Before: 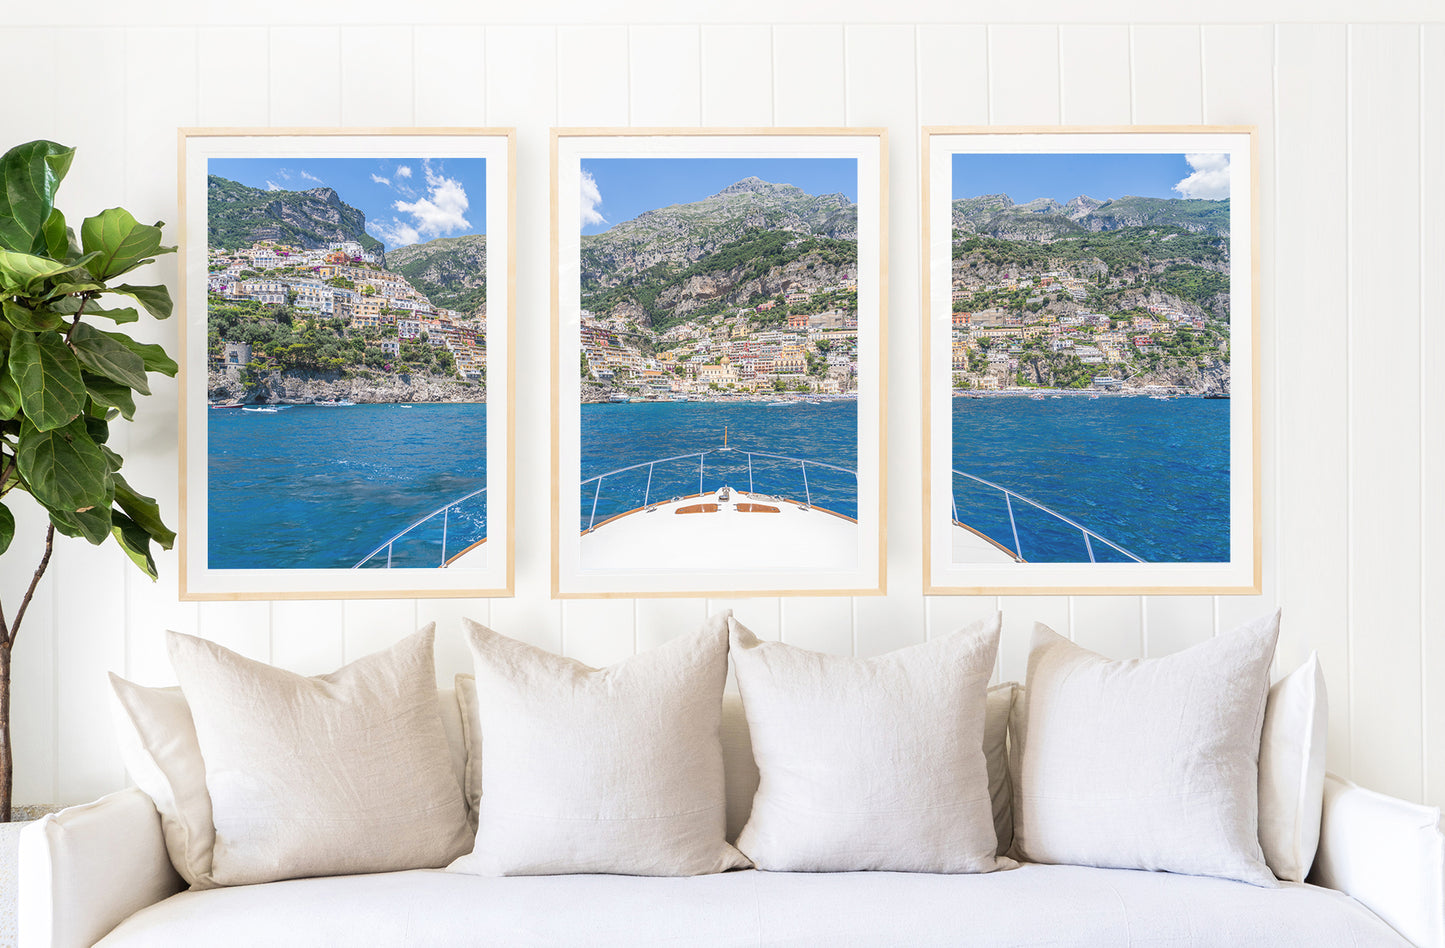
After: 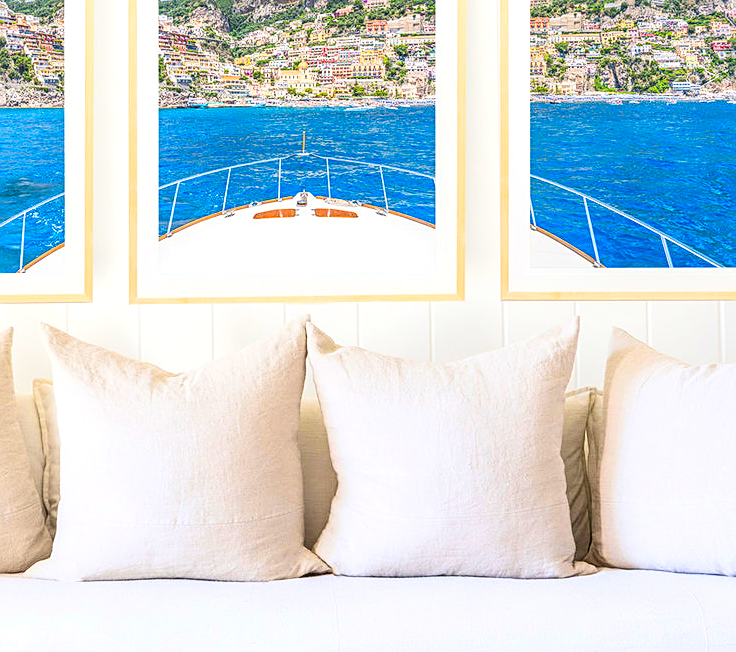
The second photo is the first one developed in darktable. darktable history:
crop and rotate: left 29.237%, top 31.152%, right 19.807%
local contrast: detail 130%
contrast brightness saturation: contrast 0.2, brightness 0.2, saturation 0.8
sharpen: on, module defaults
